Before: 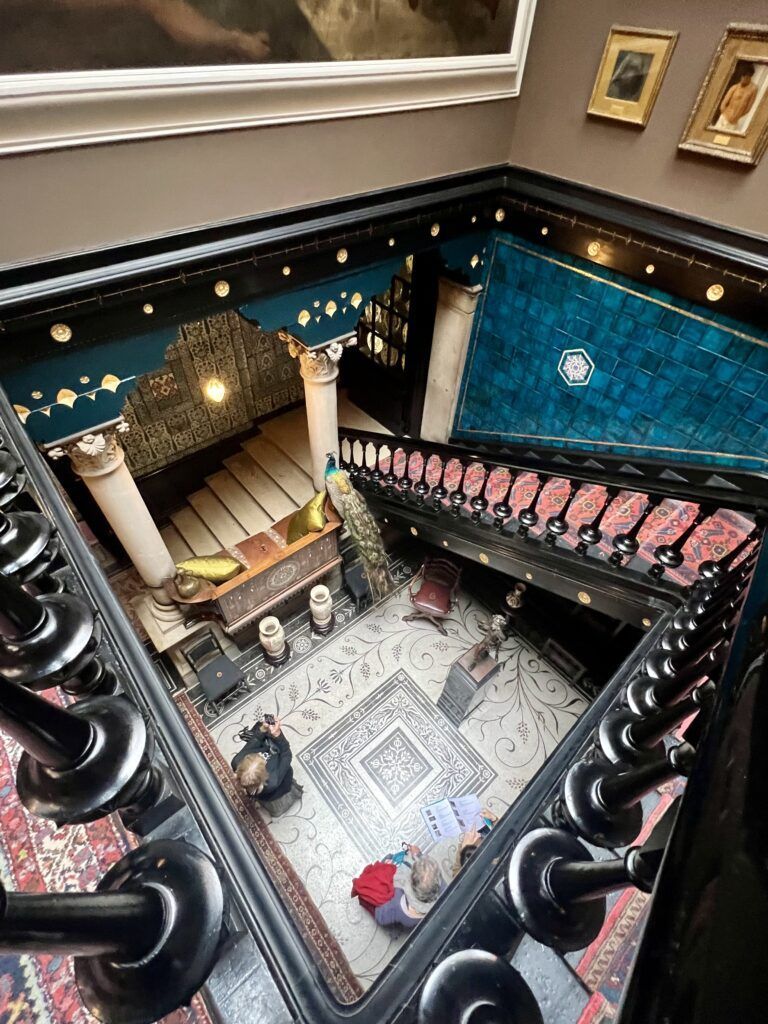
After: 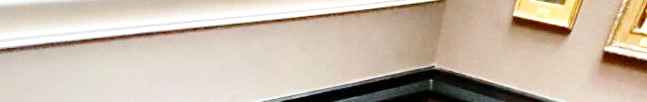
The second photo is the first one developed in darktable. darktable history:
exposure: exposure 0.7 EV, compensate highlight preservation false
crop and rotate: left 9.644%, top 9.491%, right 6.021%, bottom 80.509%
base curve: curves: ch0 [(0, 0) (0.008, 0.007) (0.022, 0.029) (0.048, 0.089) (0.092, 0.197) (0.191, 0.399) (0.275, 0.534) (0.357, 0.65) (0.477, 0.78) (0.542, 0.833) (0.799, 0.973) (1, 1)], preserve colors none
white balance: red 0.931, blue 1.11
